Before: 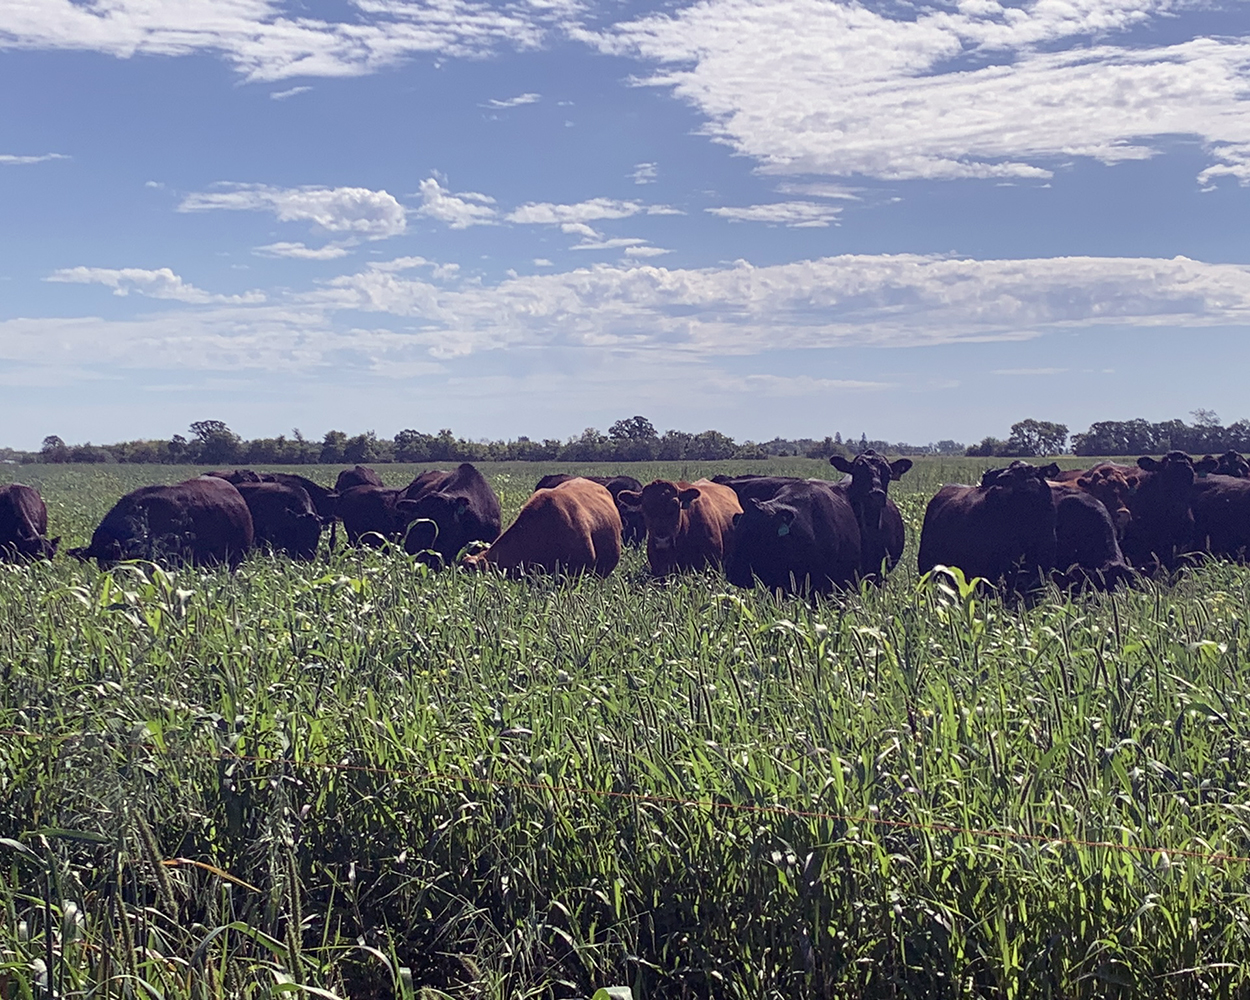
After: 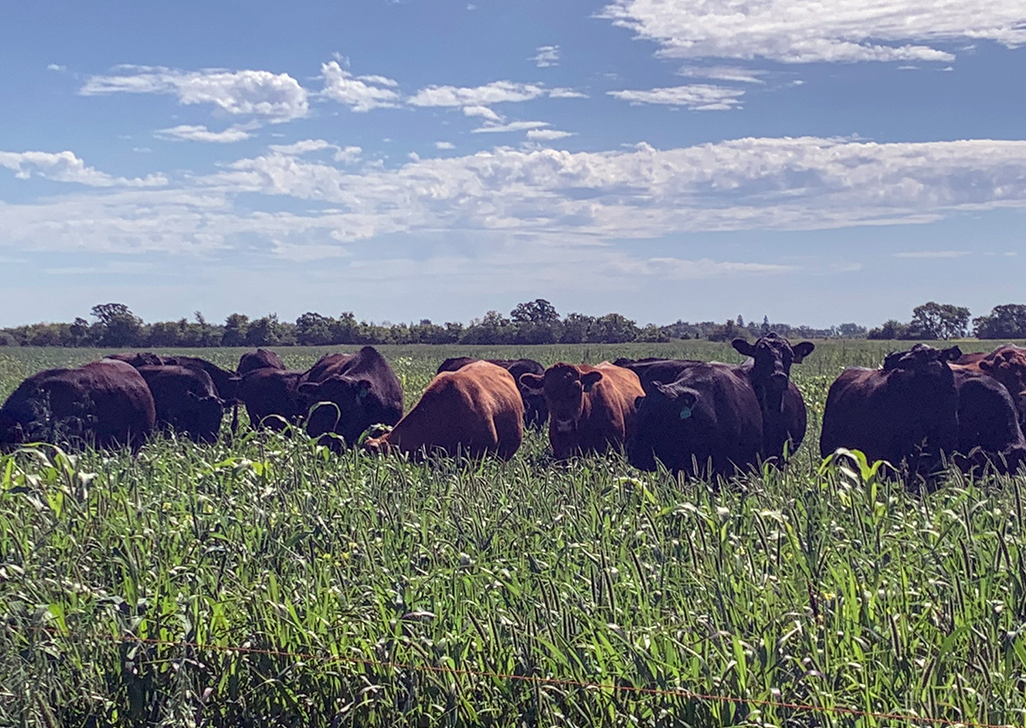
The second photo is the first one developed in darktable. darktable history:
crop: left 7.89%, top 11.729%, right 10.007%, bottom 15.446%
local contrast: on, module defaults
